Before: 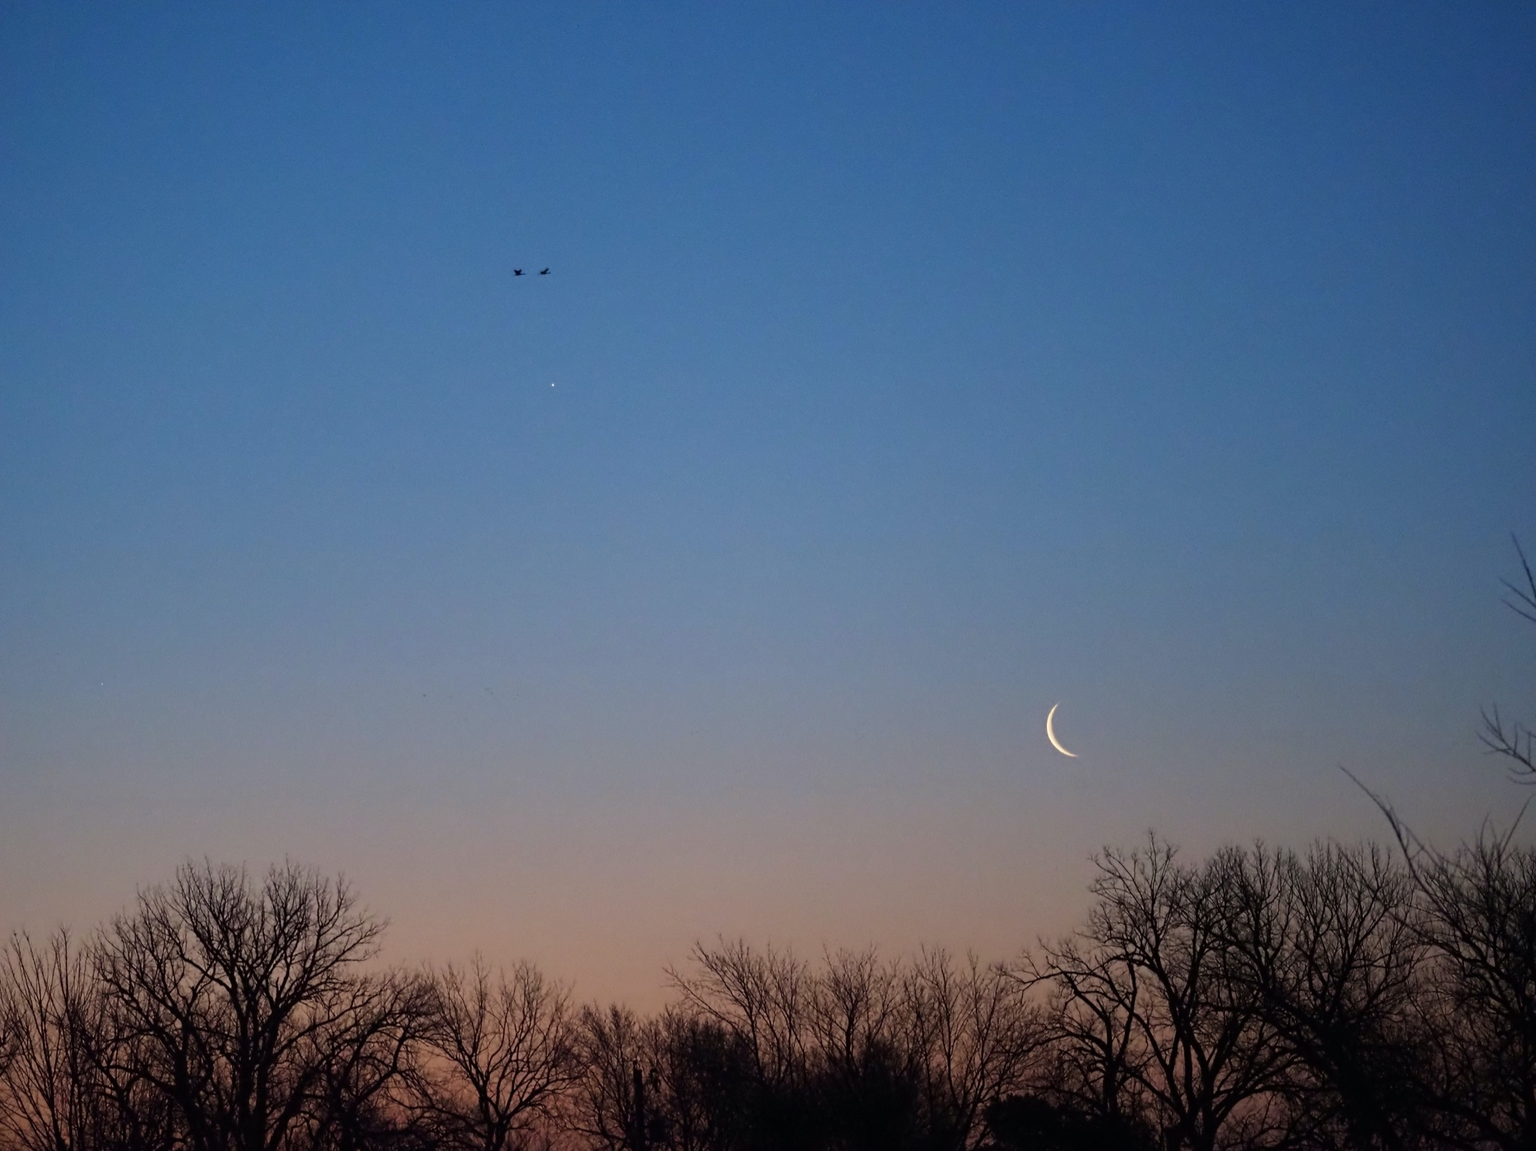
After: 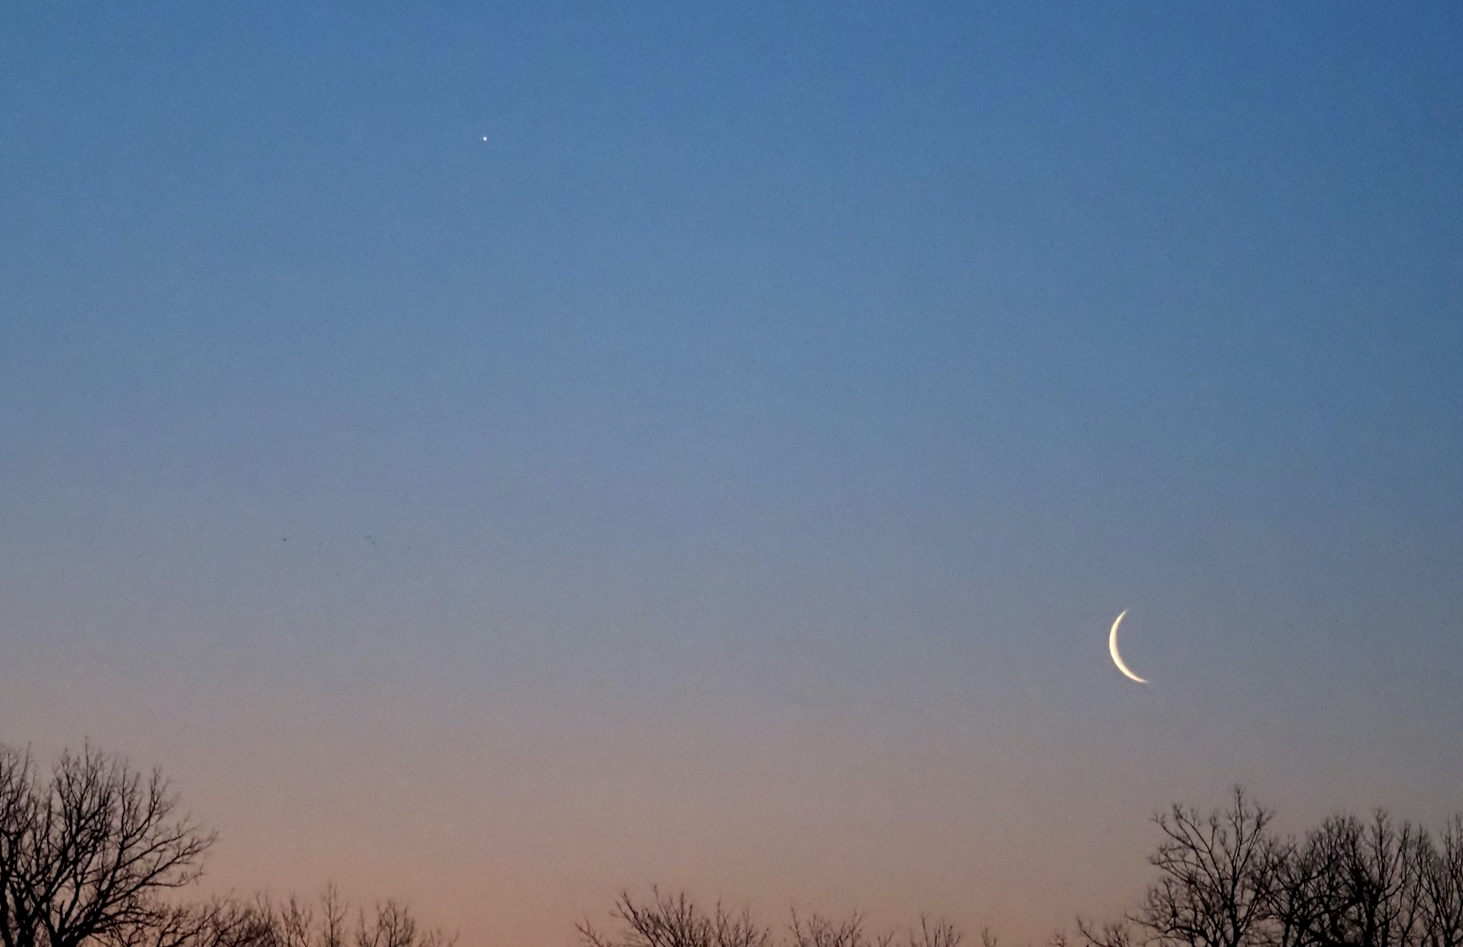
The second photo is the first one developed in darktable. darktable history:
local contrast: detail 130%
crop and rotate: angle -4.07°, left 9.883%, top 20.691%, right 12.037%, bottom 11.884%
